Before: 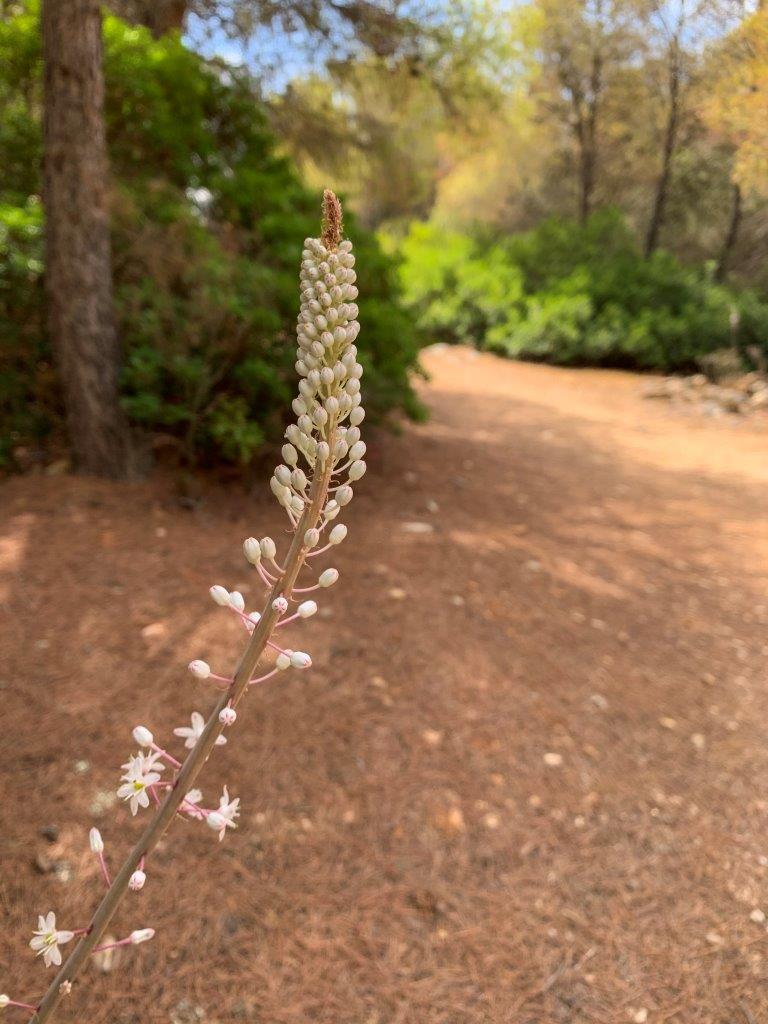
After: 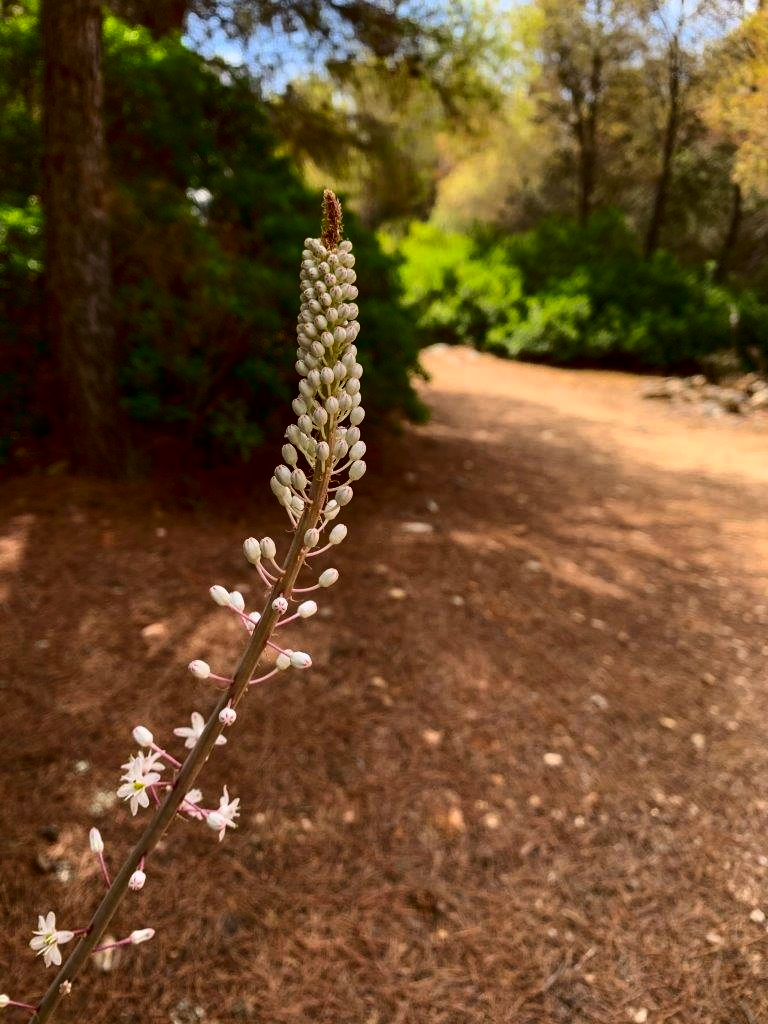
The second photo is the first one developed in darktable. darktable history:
base curve: curves: ch0 [(0, 0) (0.303, 0.277) (1, 1)]
contrast brightness saturation: contrast 0.24, brightness -0.24, saturation 0.14
